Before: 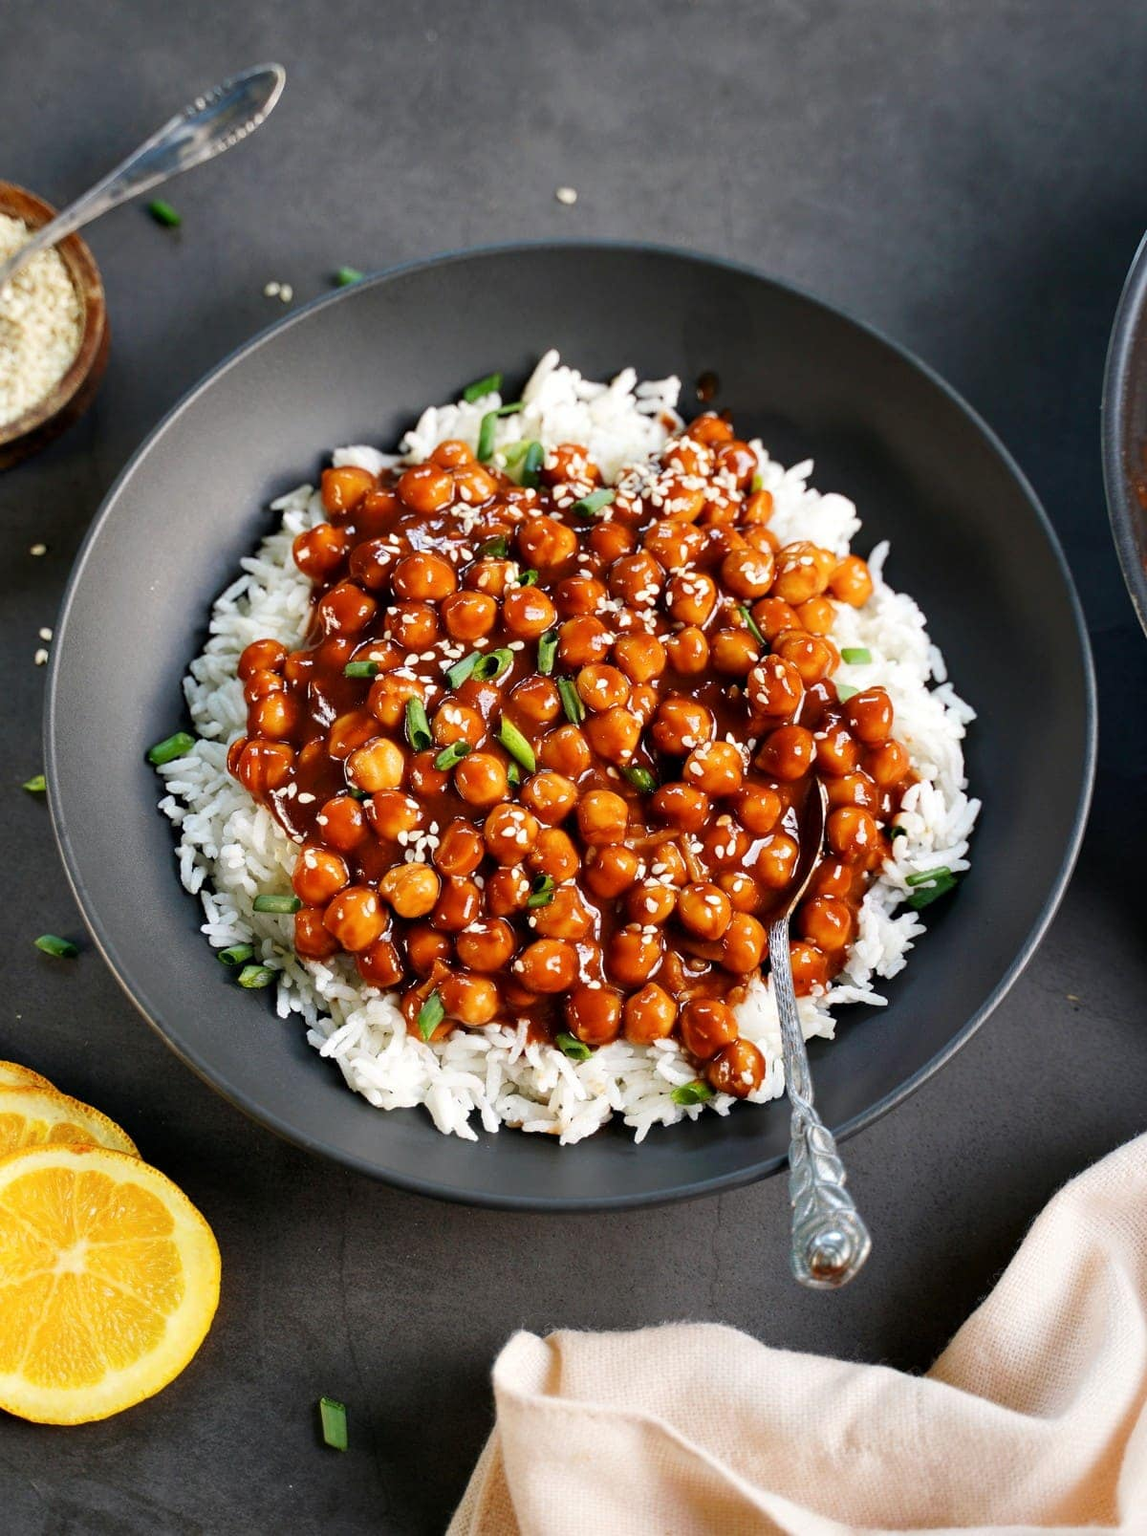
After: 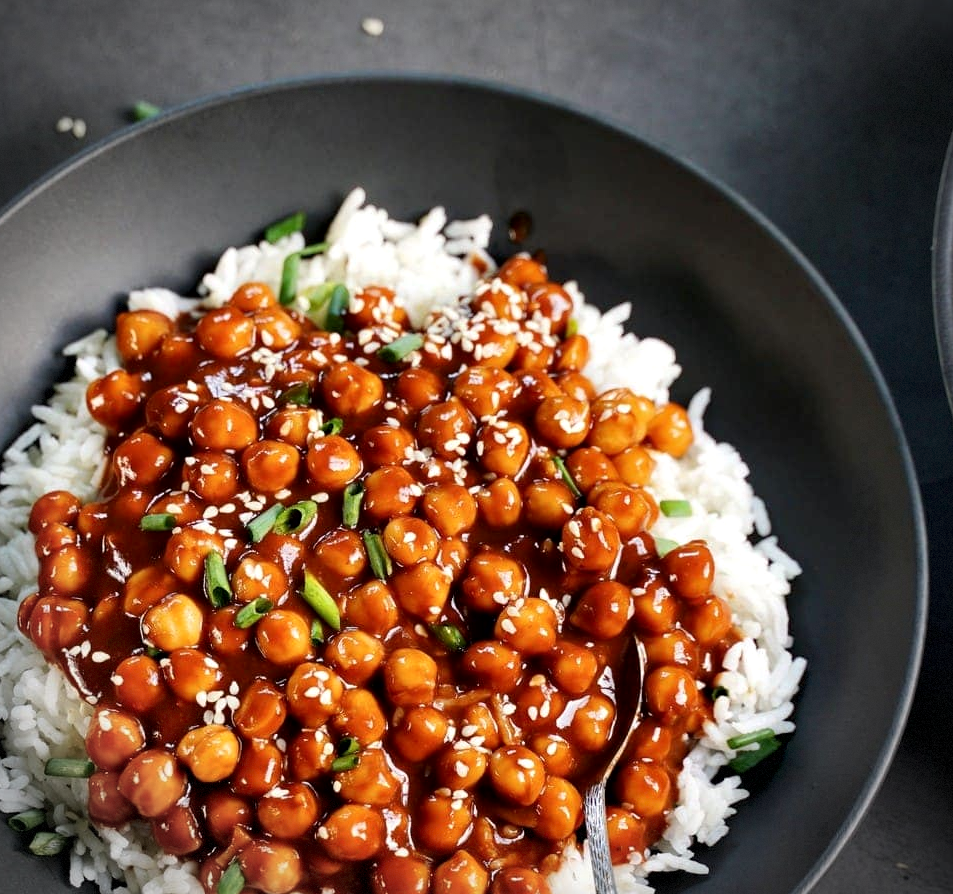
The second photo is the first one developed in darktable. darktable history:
local contrast: mode bilateral grid, contrast 20, coarseness 50, detail 140%, midtone range 0.2
crop: left 18.38%, top 11.092%, right 2.134%, bottom 33.217%
vignetting: dithering 8-bit output, unbound false
